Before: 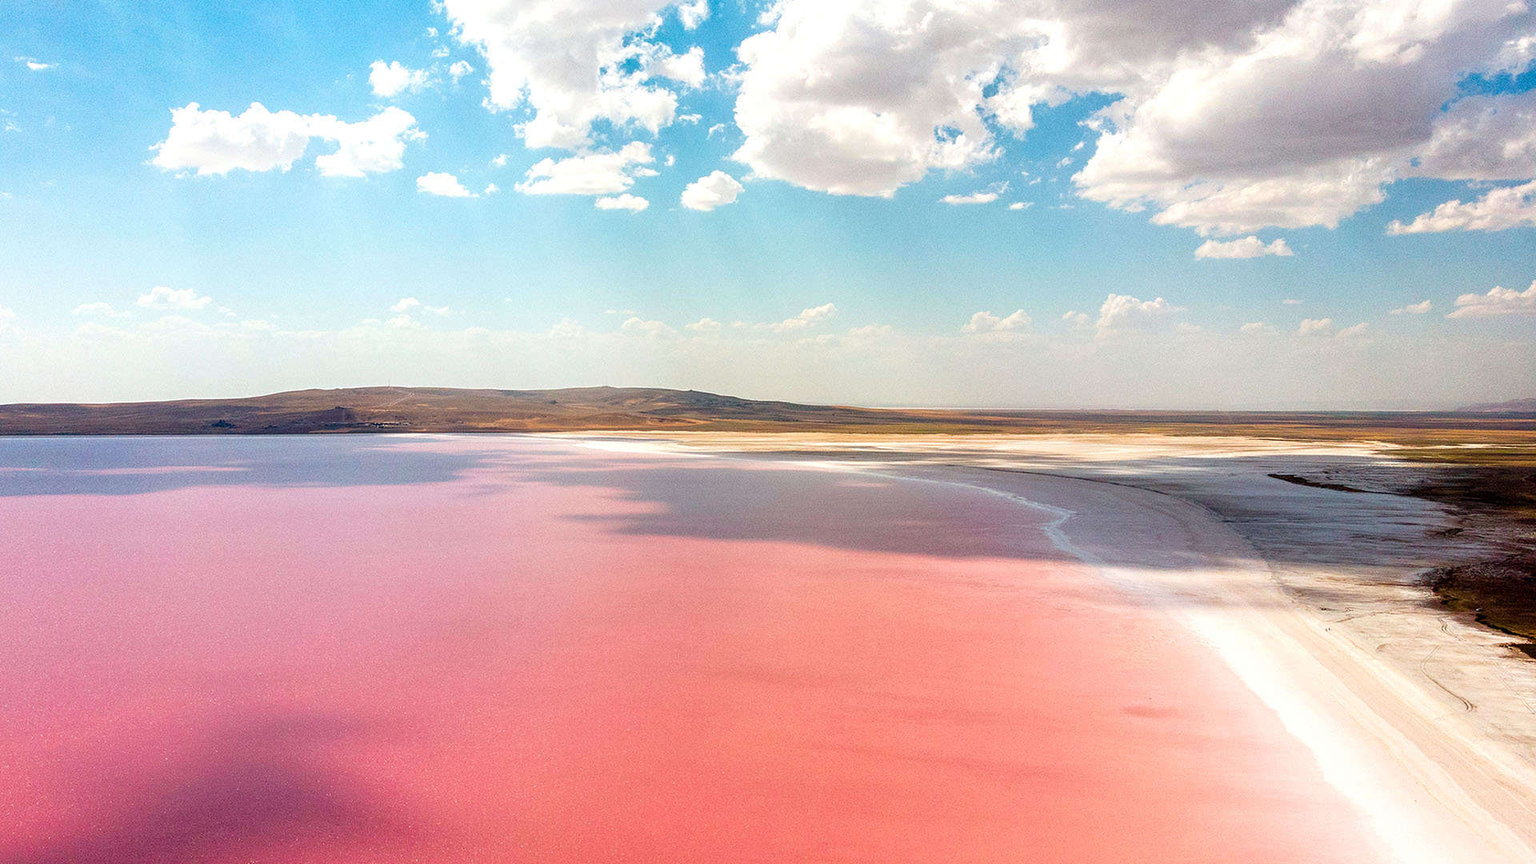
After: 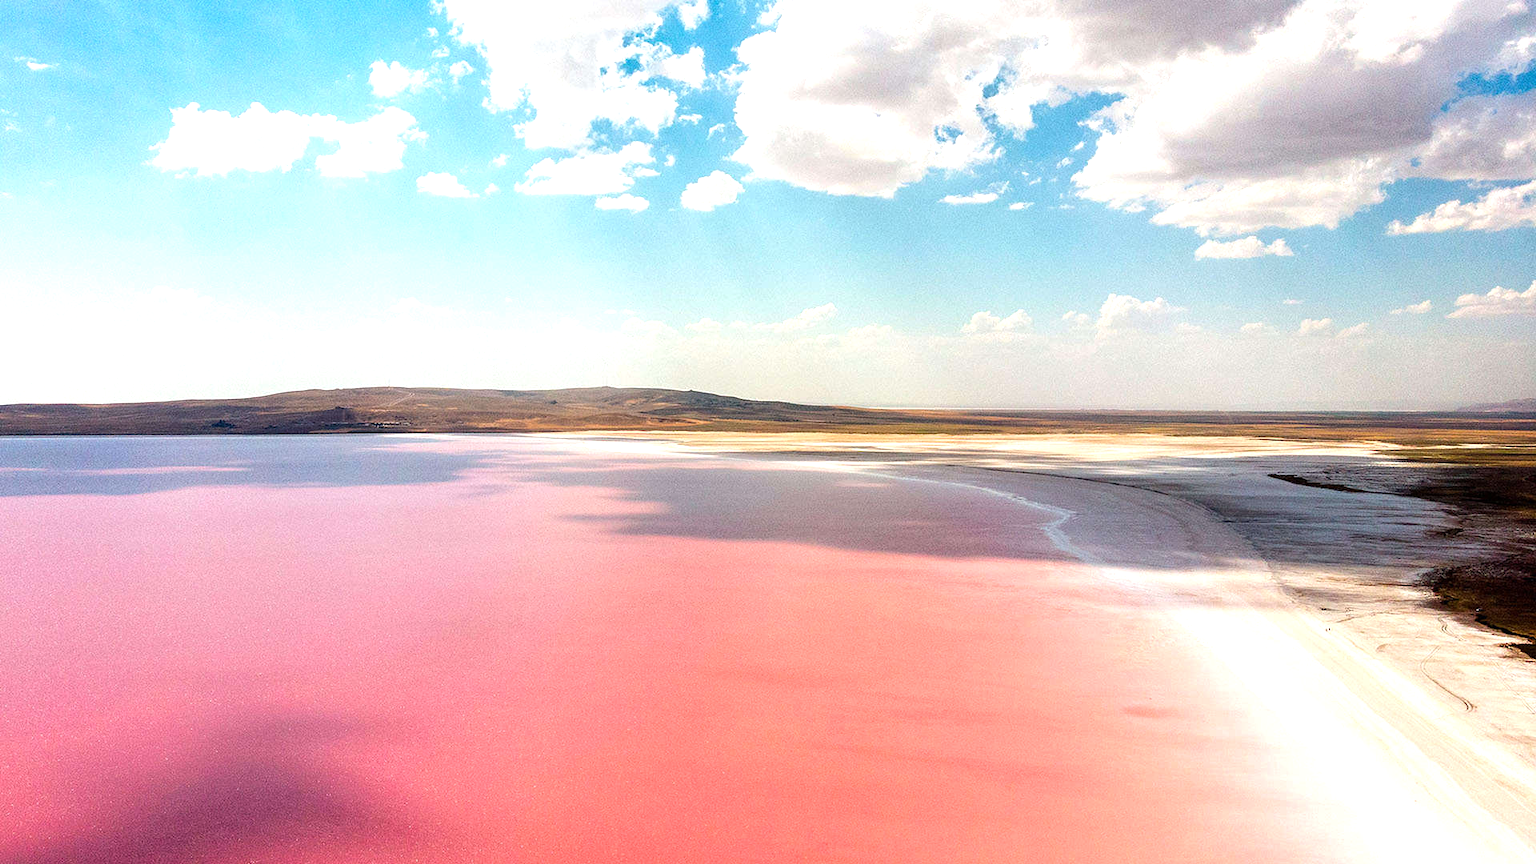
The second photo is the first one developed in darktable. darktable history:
color balance: mode lift, gamma, gain (sRGB)
tone equalizer: -8 EV -0.417 EV, -7 EV -0.389 EV, -6 EV -0.333 EV, -5 EV -0.222 EV, -3 EV 0.222 EV, -2 EV 0.333 EV, -1 EV 0.389 EV, +0 EV 0.417 EV, edges refinement/feathering 500, mask exposure compensation -1.57 EV, preserve details no
